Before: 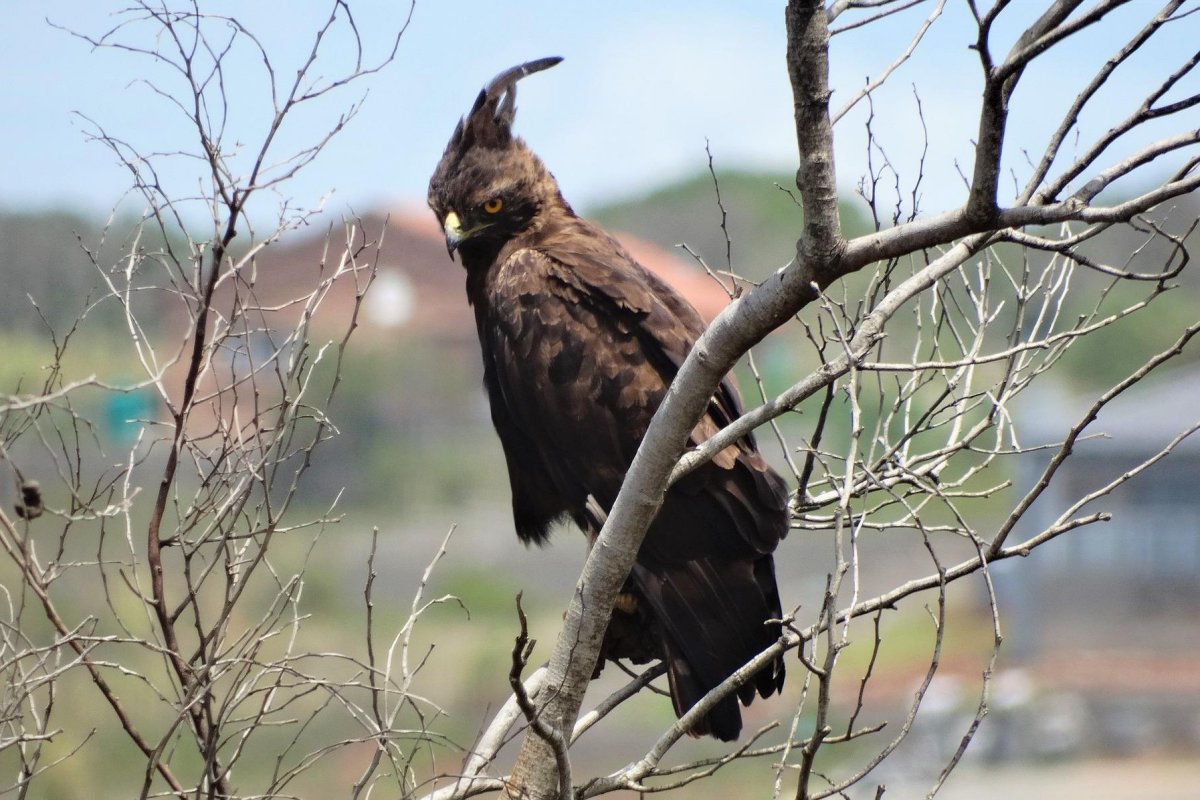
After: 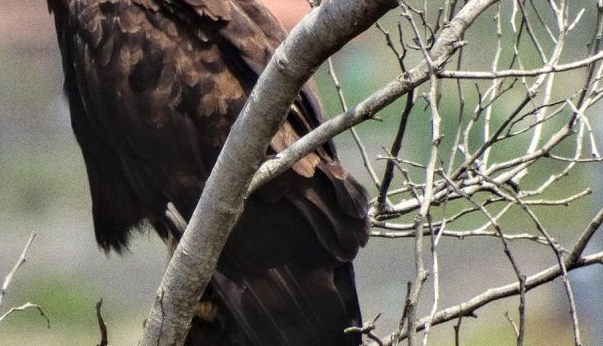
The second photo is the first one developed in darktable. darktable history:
local contrast: on, module defaults
crop: left 35.03%, top 36.625%, right 14.663%, bottom 20.057%
grain: coarseness 0.09 ISO
